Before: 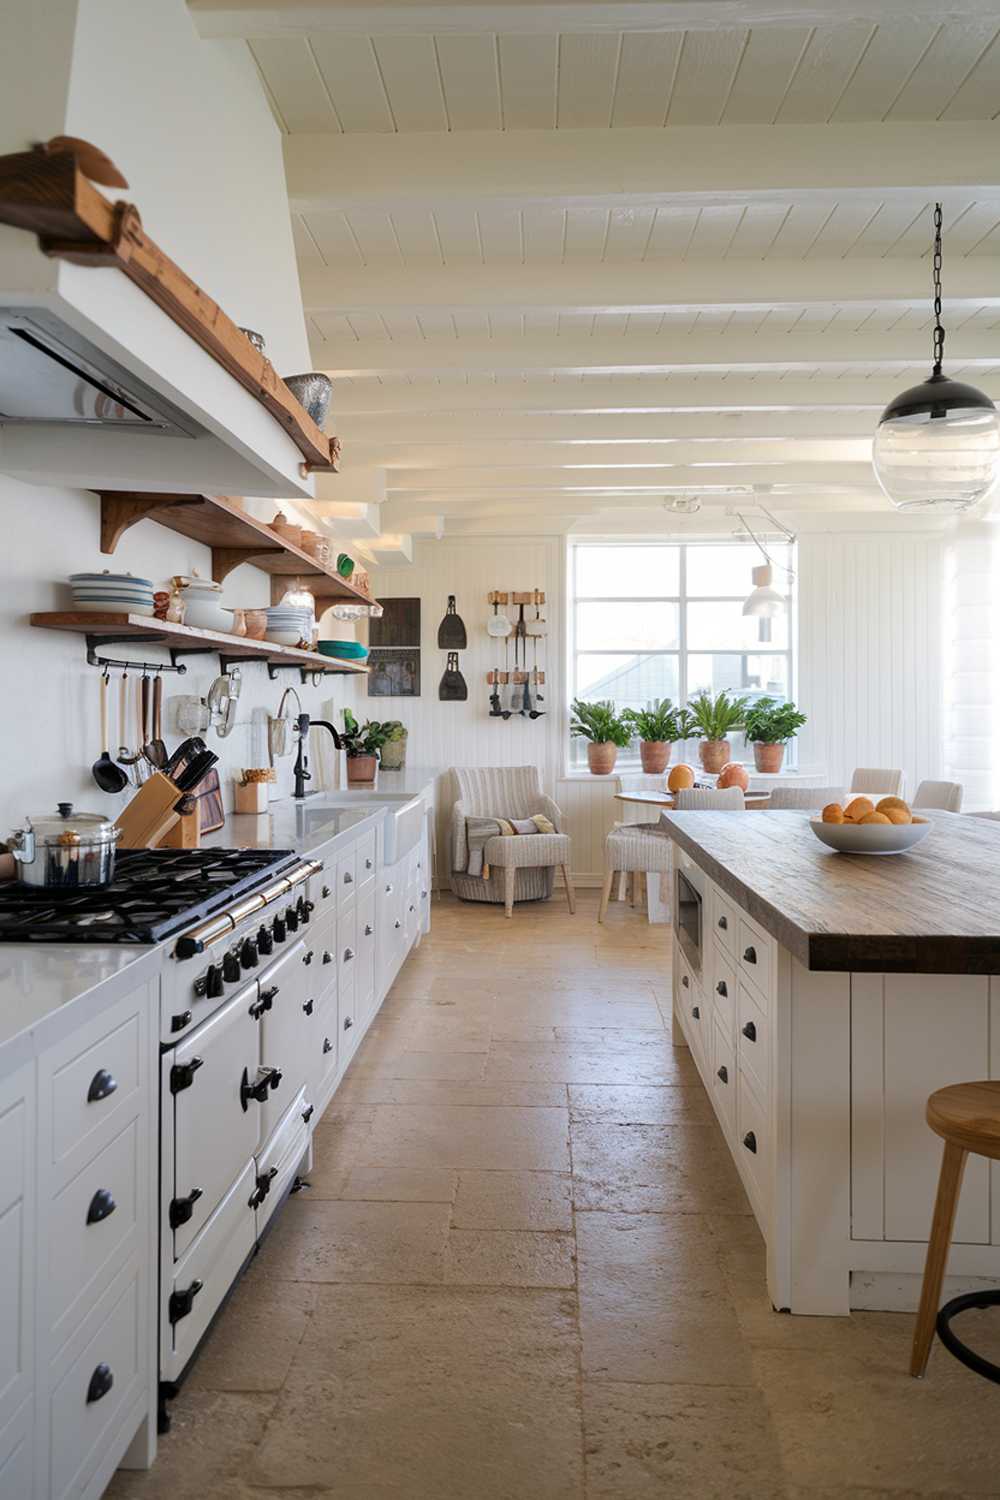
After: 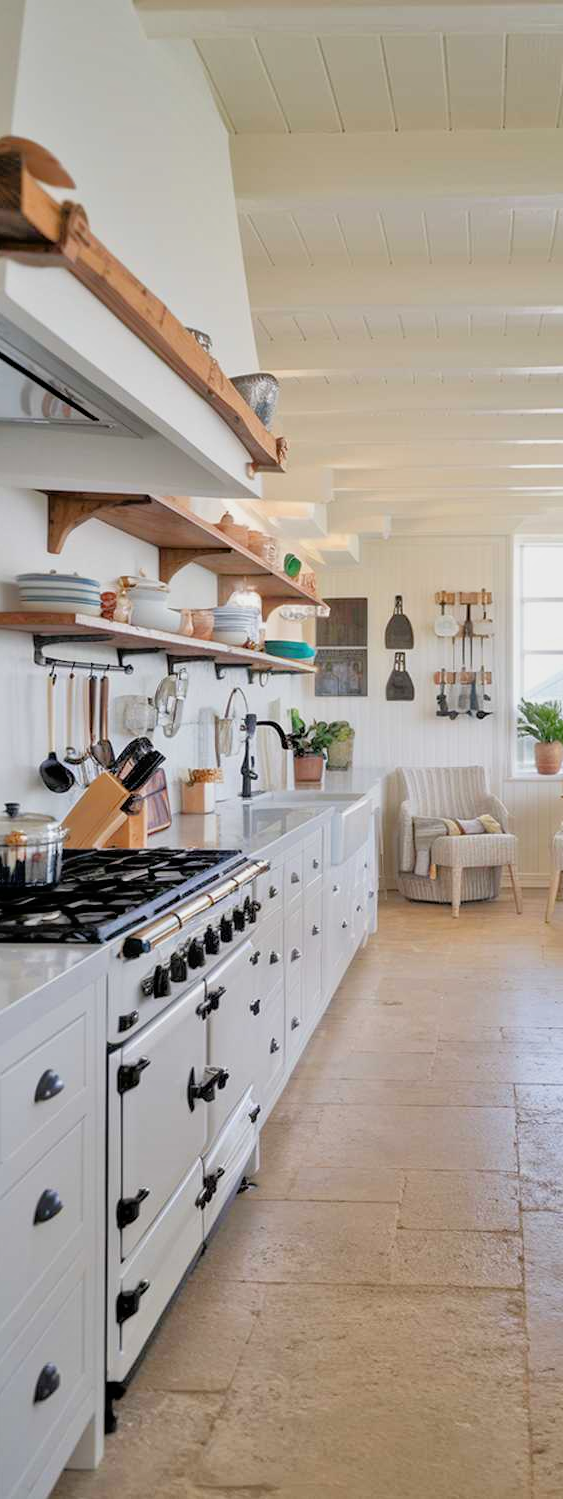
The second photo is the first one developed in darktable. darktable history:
crop: left 5.302%, right 38.306%
tone equalizer: -7 EV 0.153 EV, -6 EV 0.594 EV, -5 EV 1.16 EV, -4 EV 1.36 EV, -3 EV 1.13 EV, -2 EV 0.6 EV, -1 EV 0.161 EV, mask exposure compensation -0.506 EV
filmic rgb: black relative exposure -11.33 EV, white relative exposure 3.25 EV, hardness 6.76
